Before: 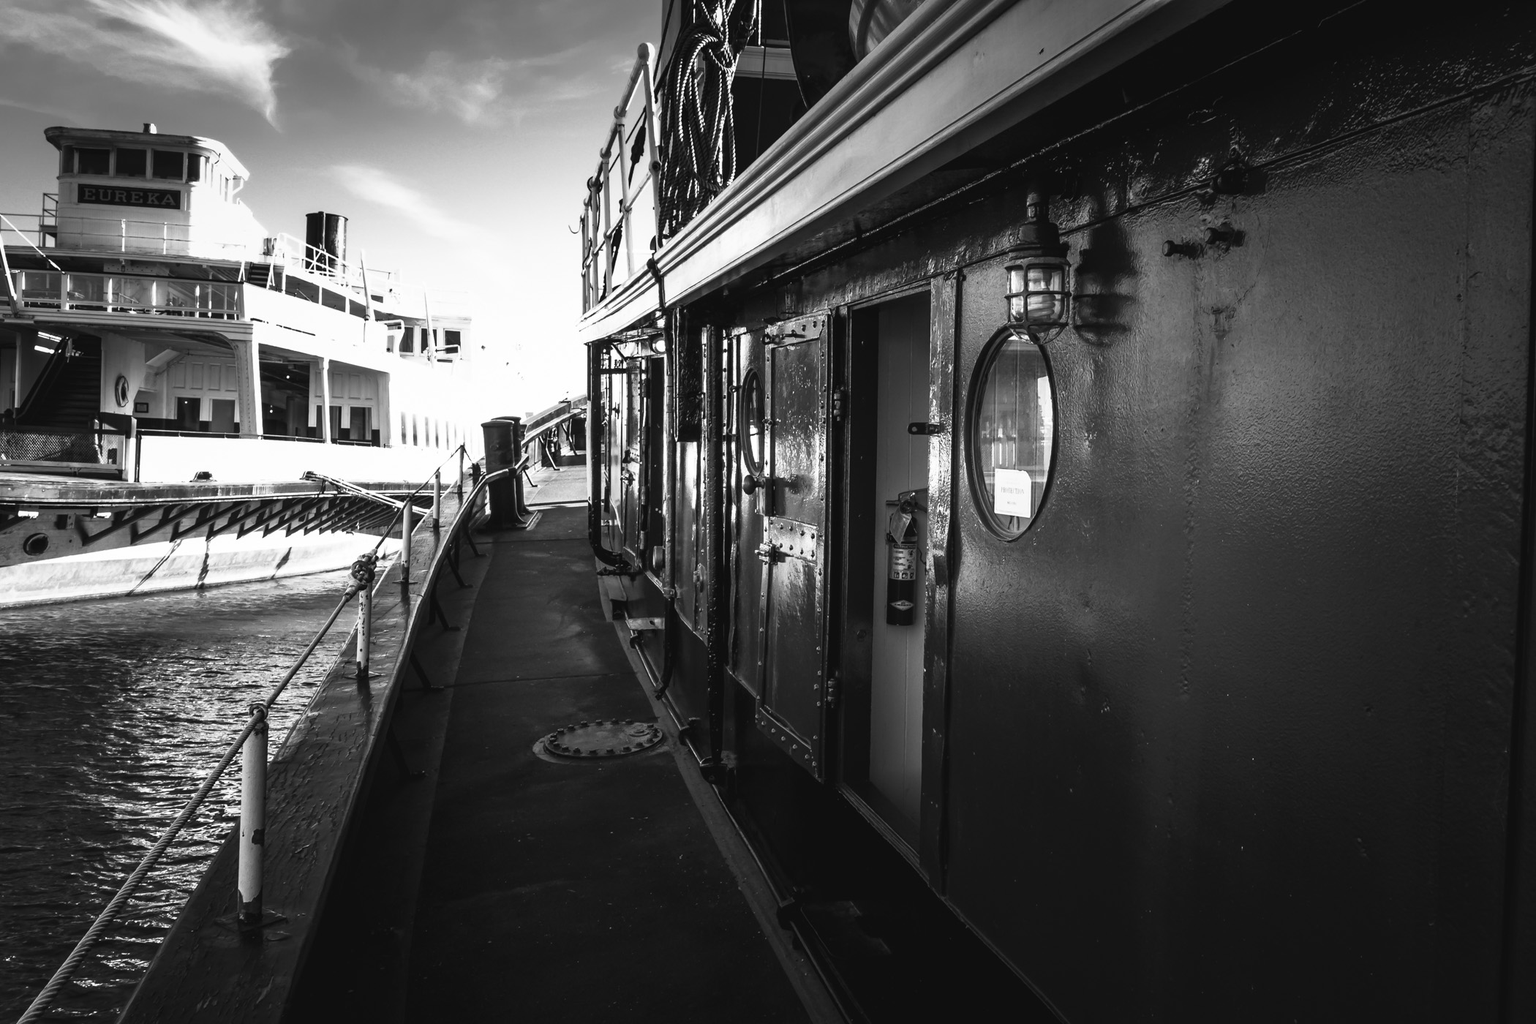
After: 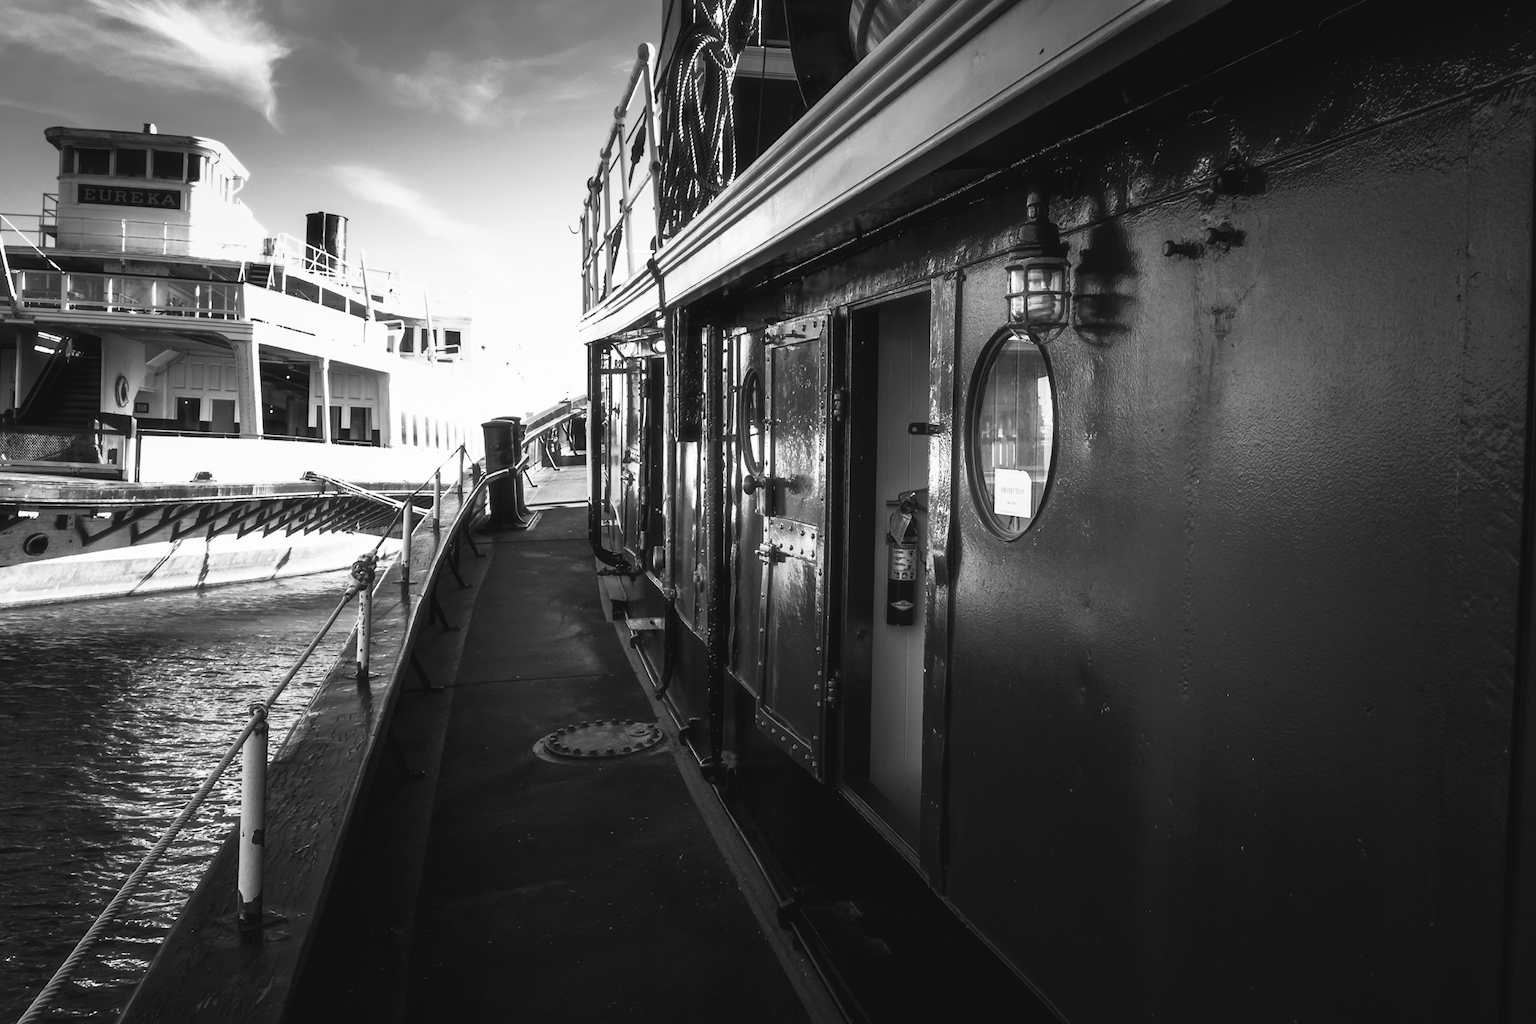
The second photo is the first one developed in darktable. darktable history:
color balance: contrast -0.5%
haze removal: strength -0.05
